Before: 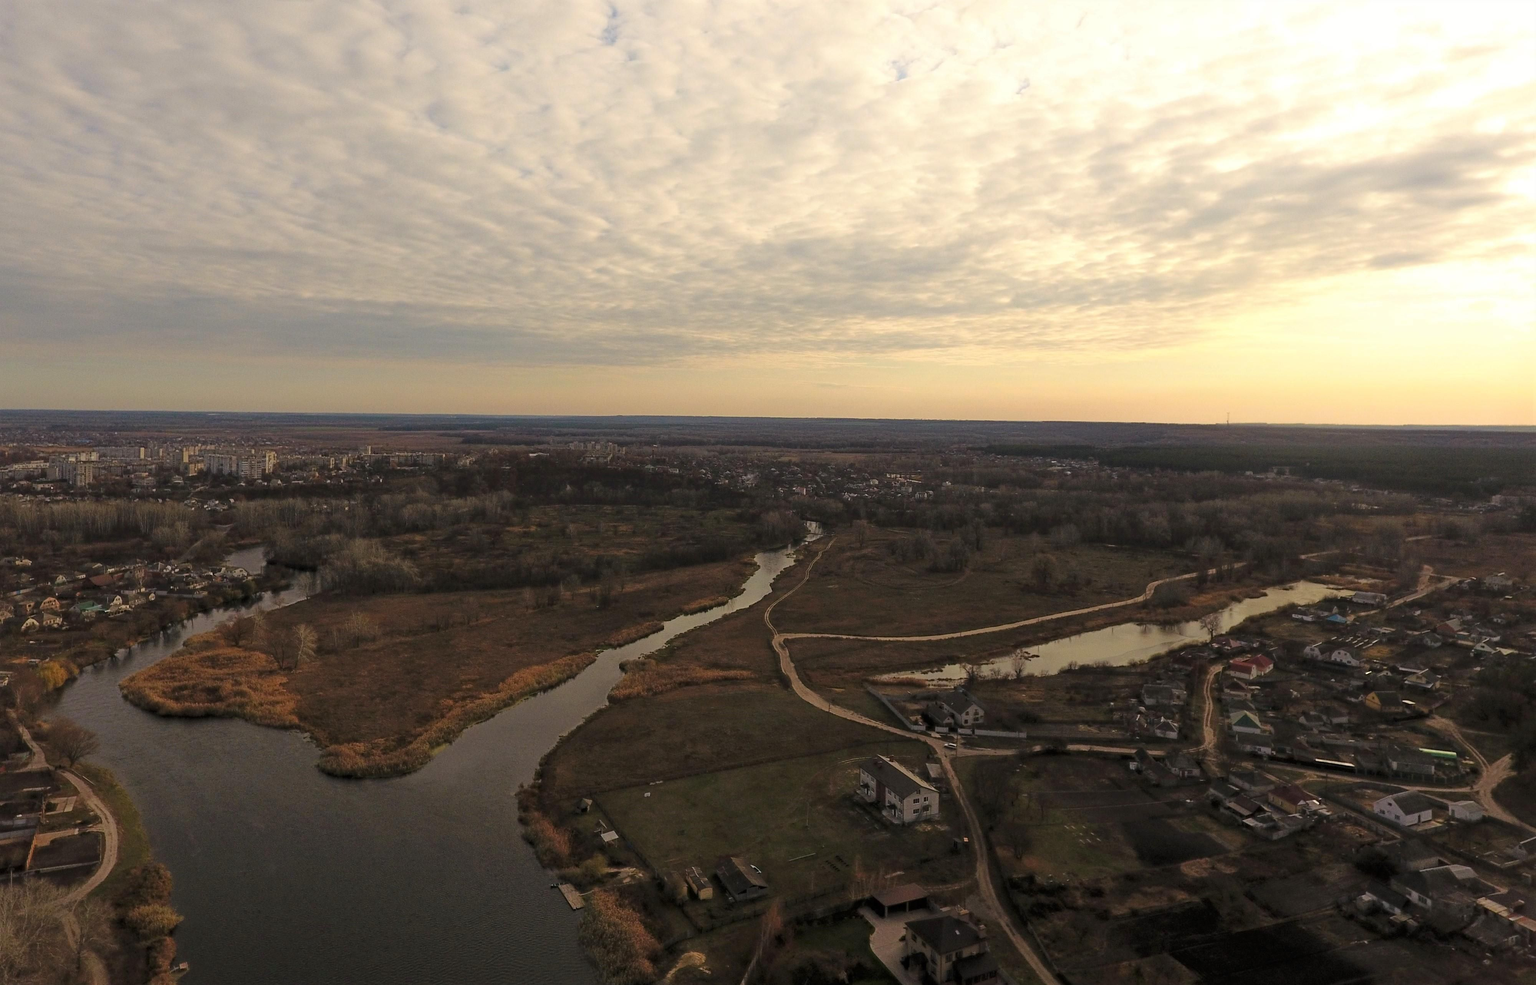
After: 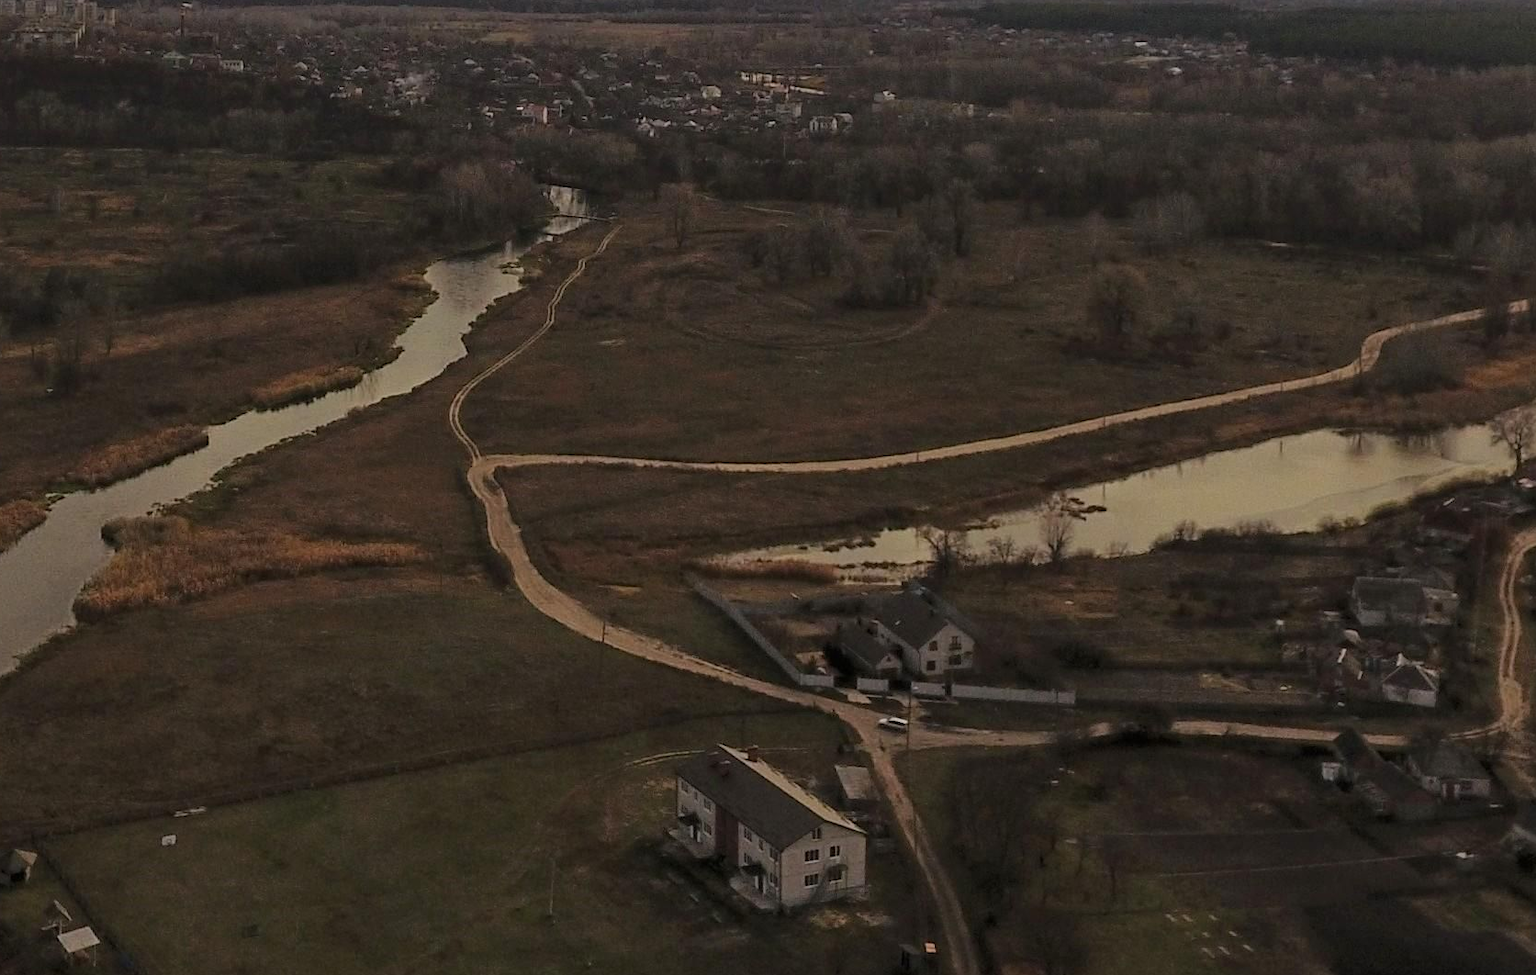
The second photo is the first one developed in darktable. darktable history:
crop: left 37.573%, top 45.03%, right 20.581%, bottom 13.542%
